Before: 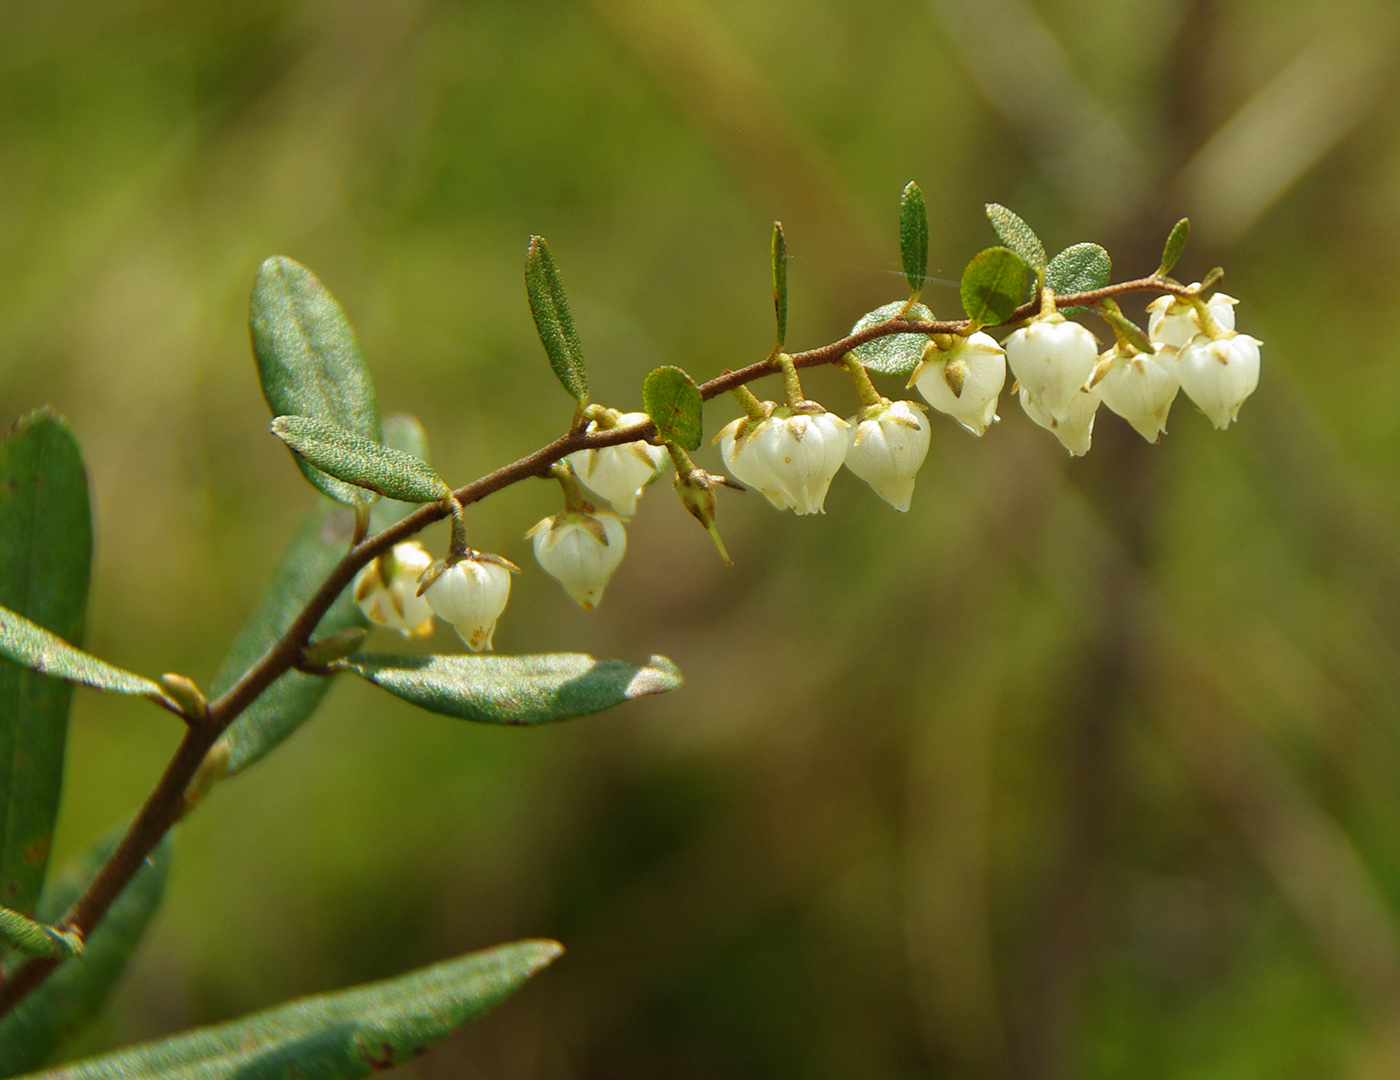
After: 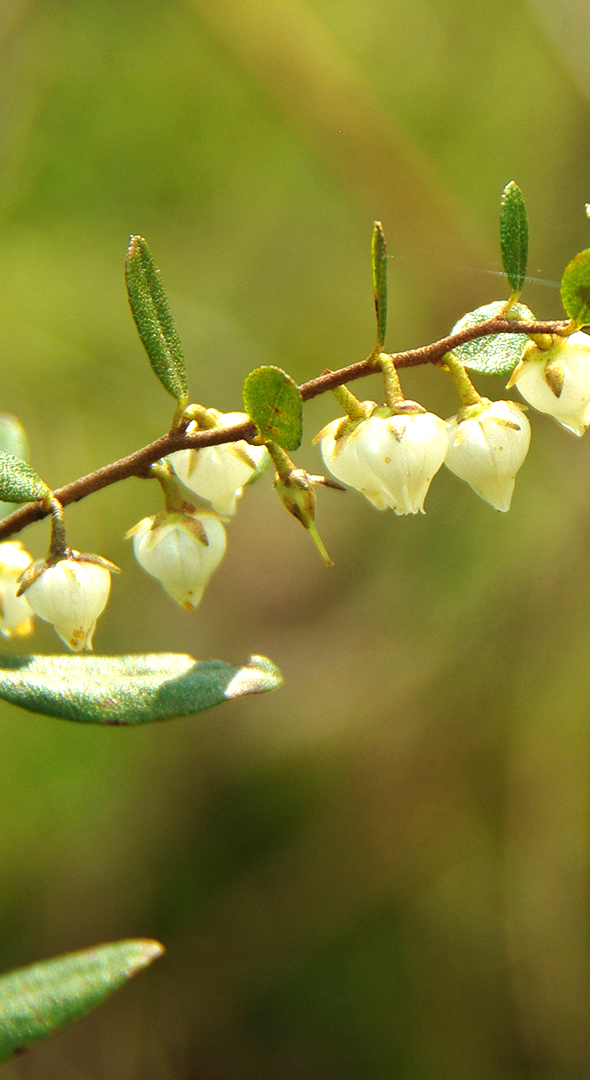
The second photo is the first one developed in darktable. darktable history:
crop: left 28.583%, right 29.231%
exposure: exposure 0.785 EV, compensate highlight preservation false
